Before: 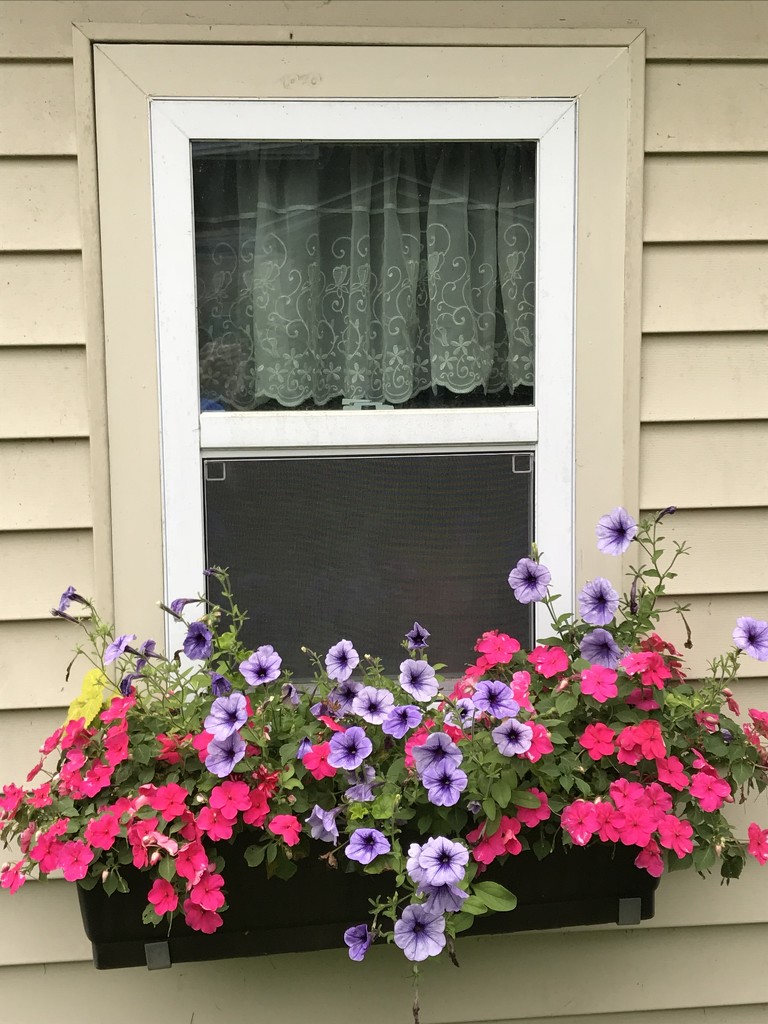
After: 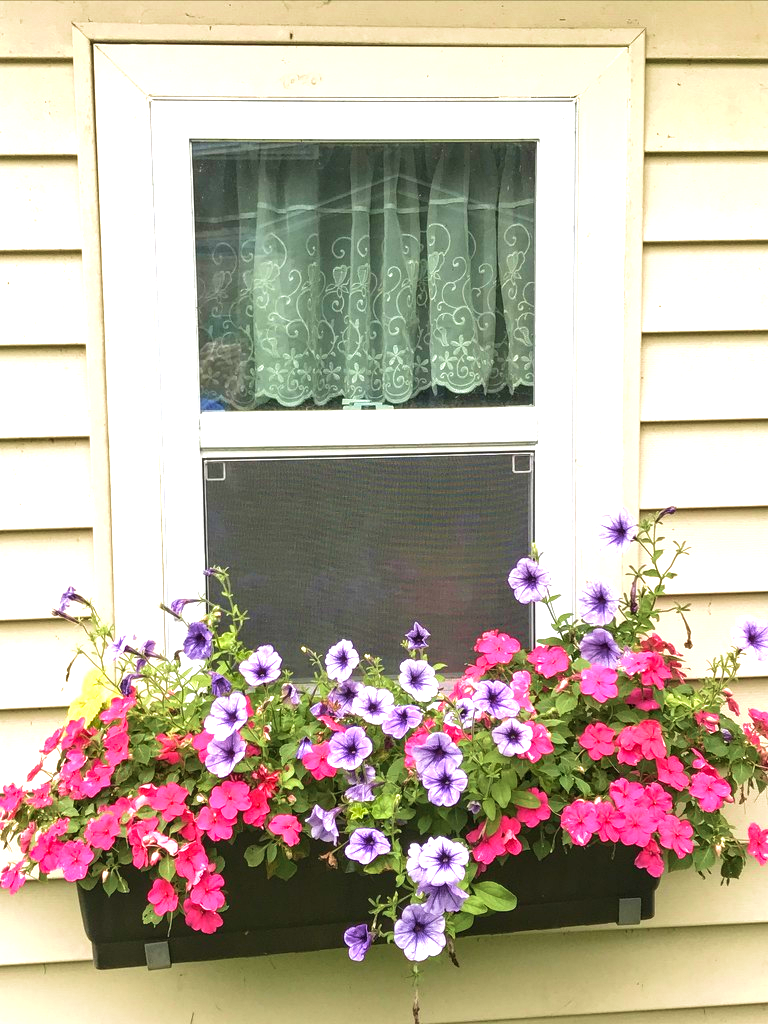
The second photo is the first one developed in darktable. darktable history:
exposure: black level correction 0, exposure 1.2 EV, compensate highlight preservation false
contrast brightness saturation: contrast -0.083, brightness -0.042, saturation -0.111
local contrast: on, module defaults
velvia: strength 44.49%
